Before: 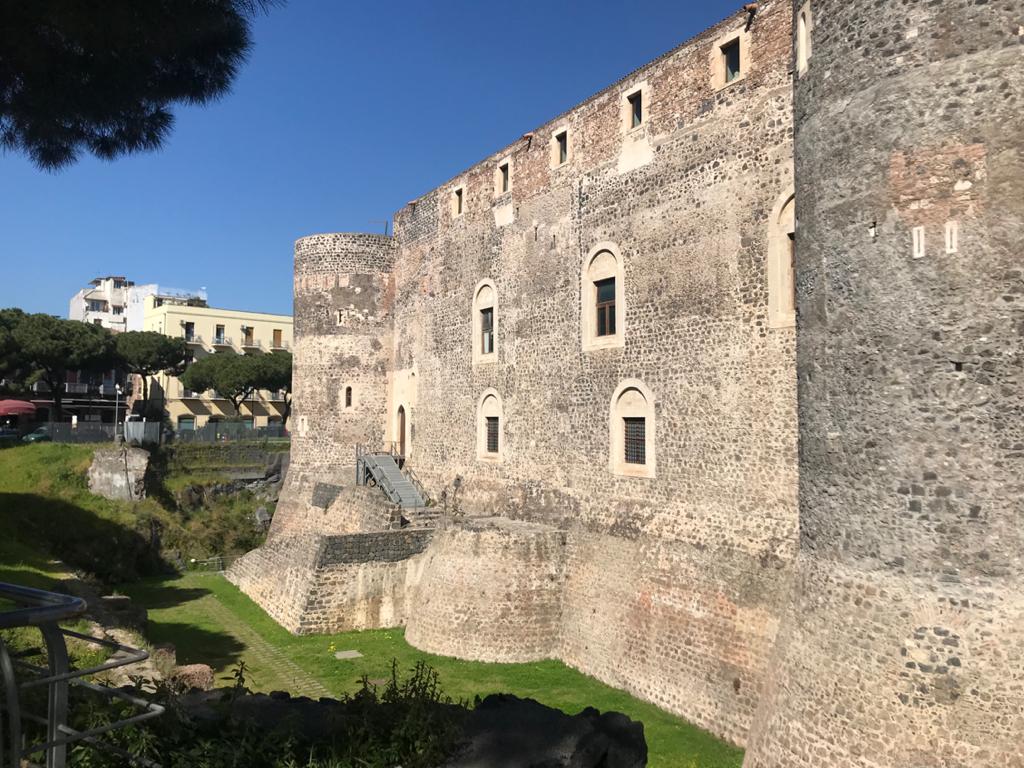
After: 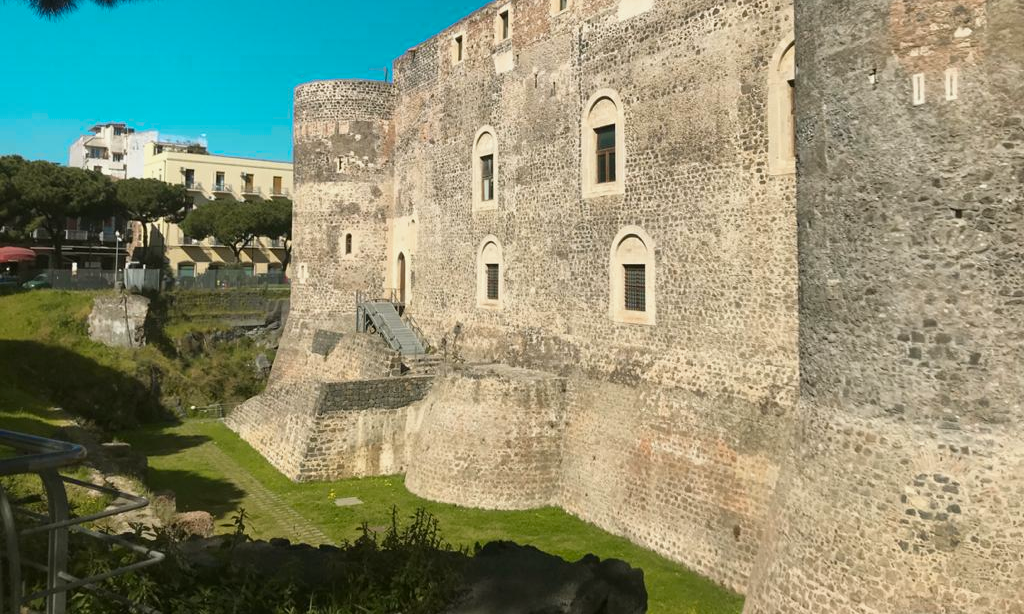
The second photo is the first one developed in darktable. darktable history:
crop and rotate: top 19.998%
color balance: mode lift, gamma, gain (sRGB), lift [1.04, 1, 1, 0.97], gamma [1.01, 1, 1, 0.97], gain [0.96, 1, 1, 0.97]
color zones: curves: ch0 [(0.254, 0.492) (0.724, 0.62)]; ch1 [(0.25, 0.528) (0.719, 0.796)]; ch2 [(0, 0.472) (0.25, 0.5) (0.73, 0.184)]
